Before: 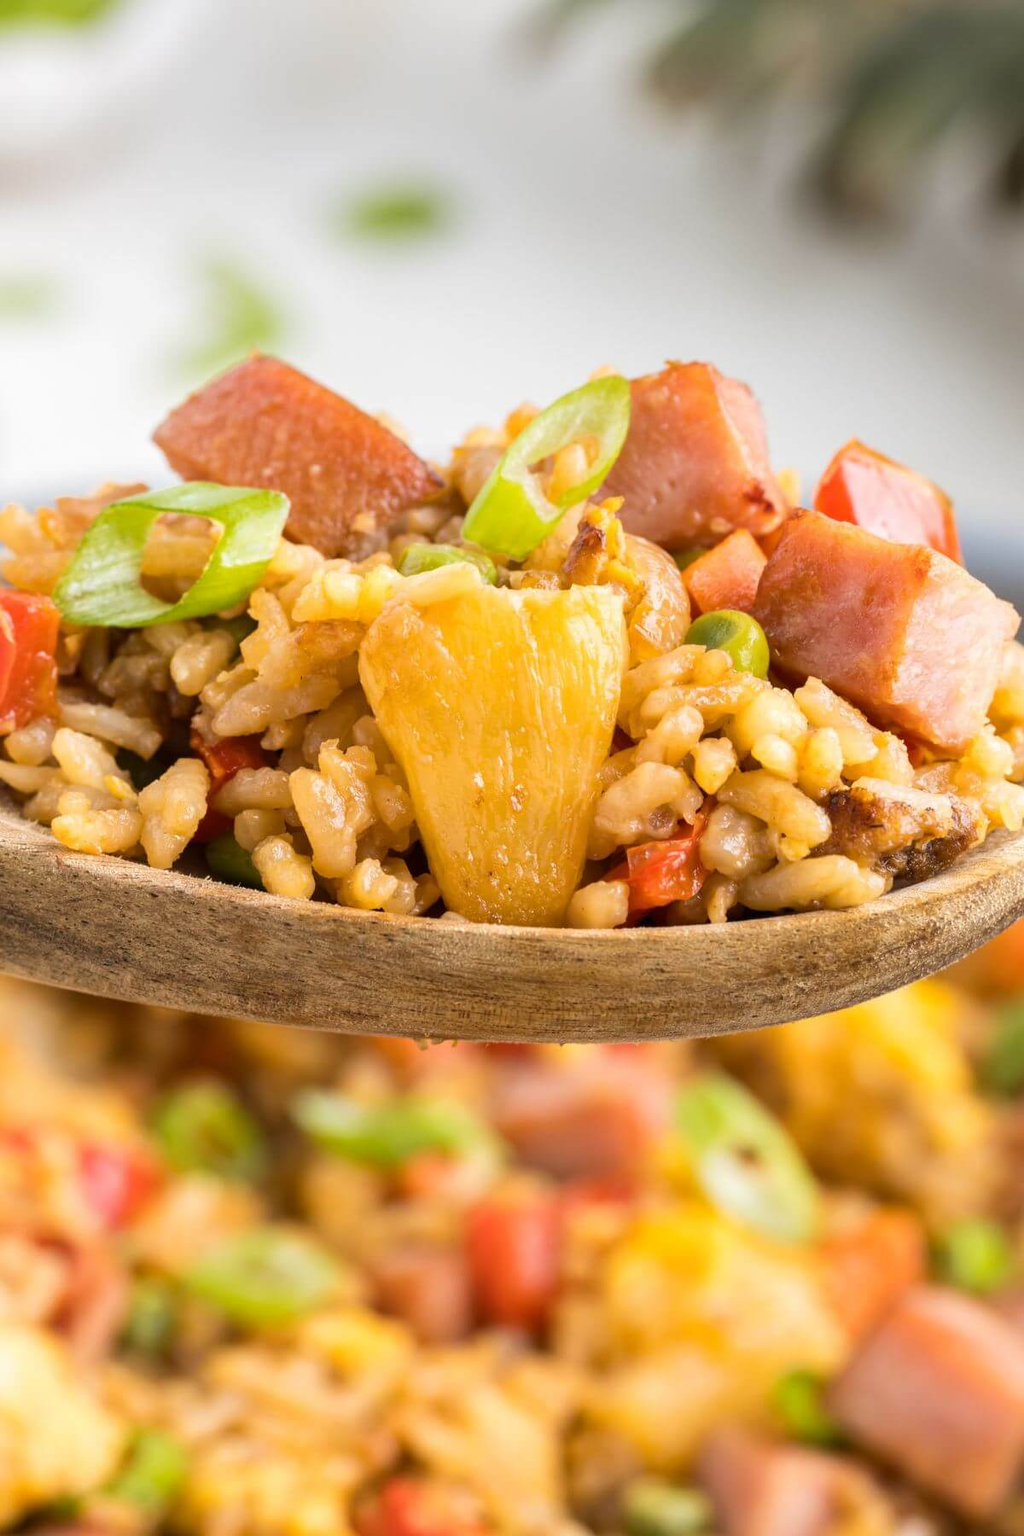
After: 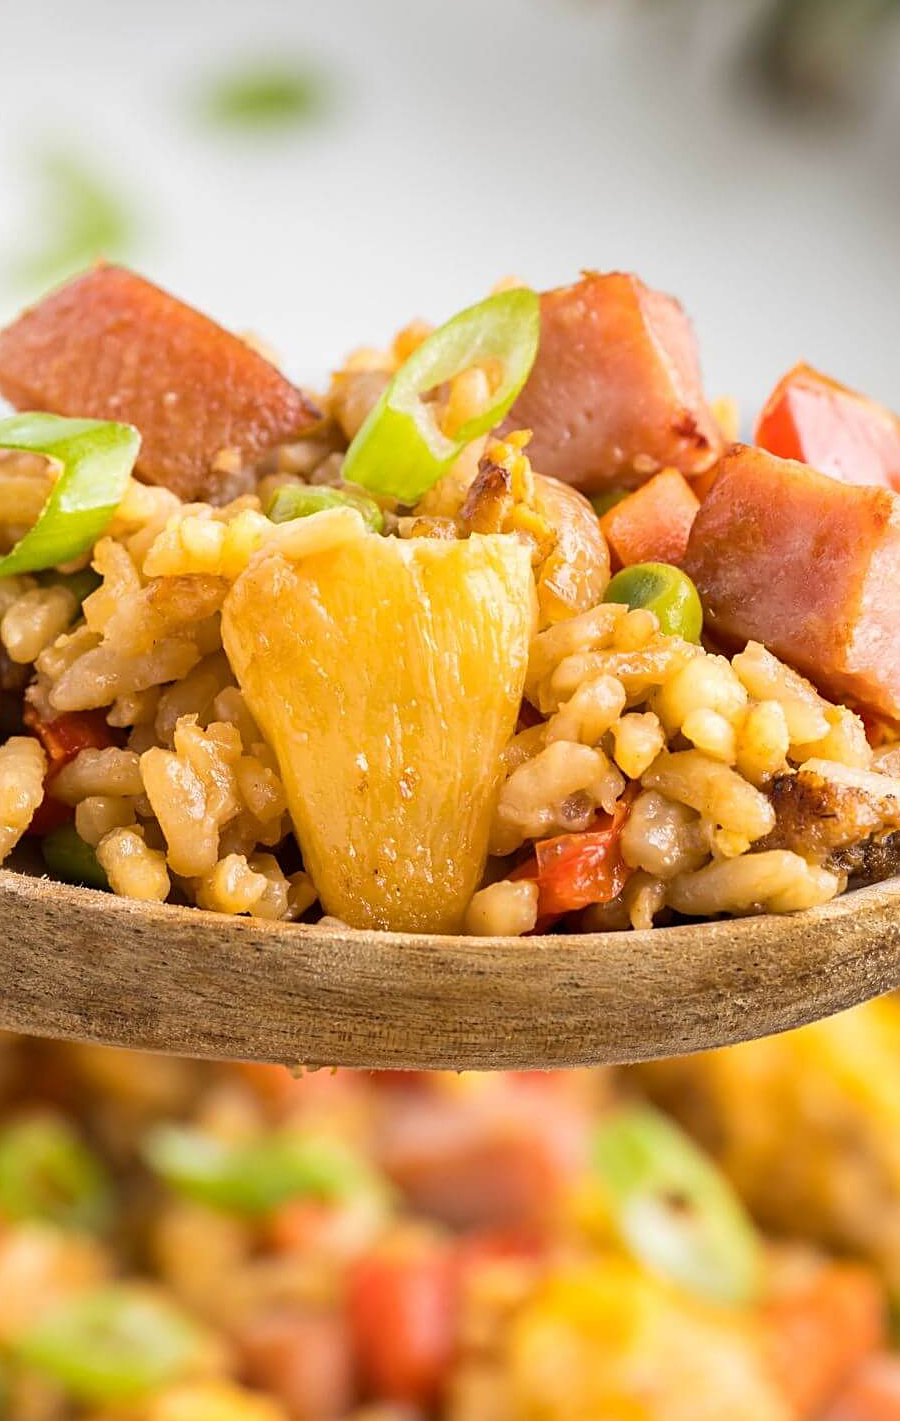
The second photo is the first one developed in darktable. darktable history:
crop: left 16.598%, top 8.475%, right 8.388%, bottom 12.557%
sharpen: on, module defaults
